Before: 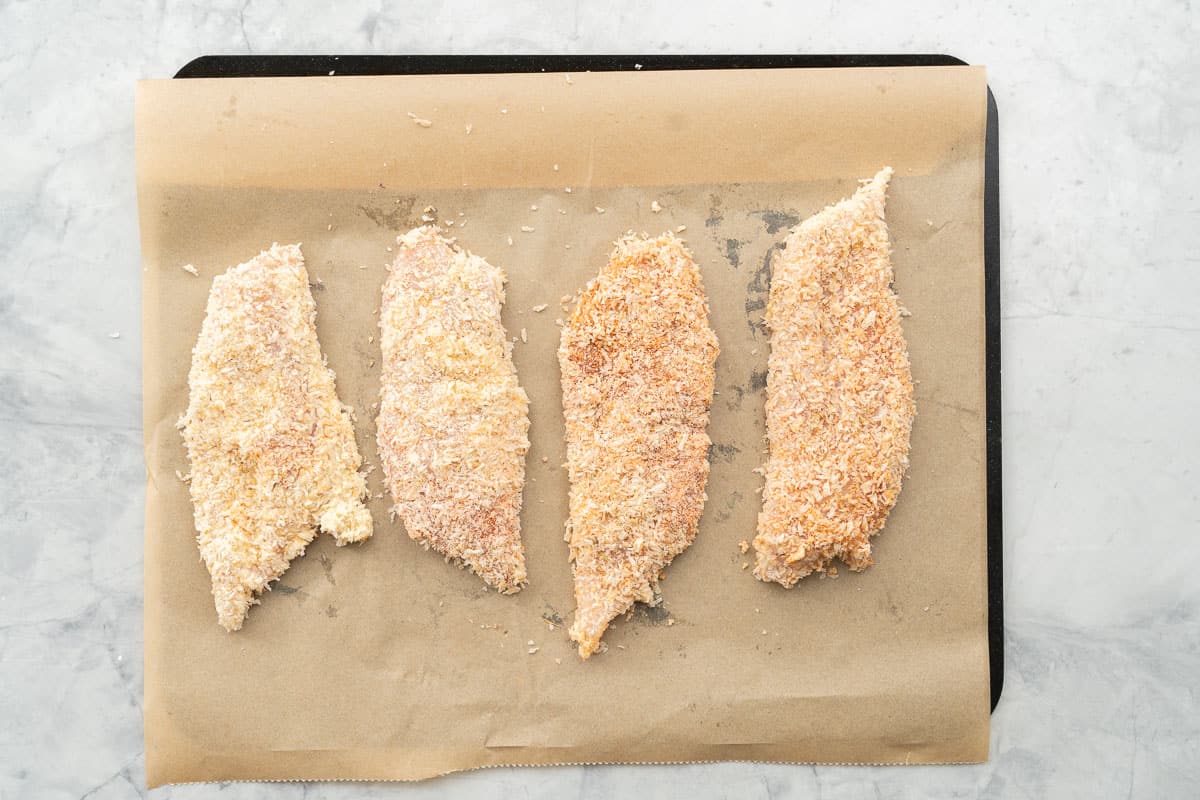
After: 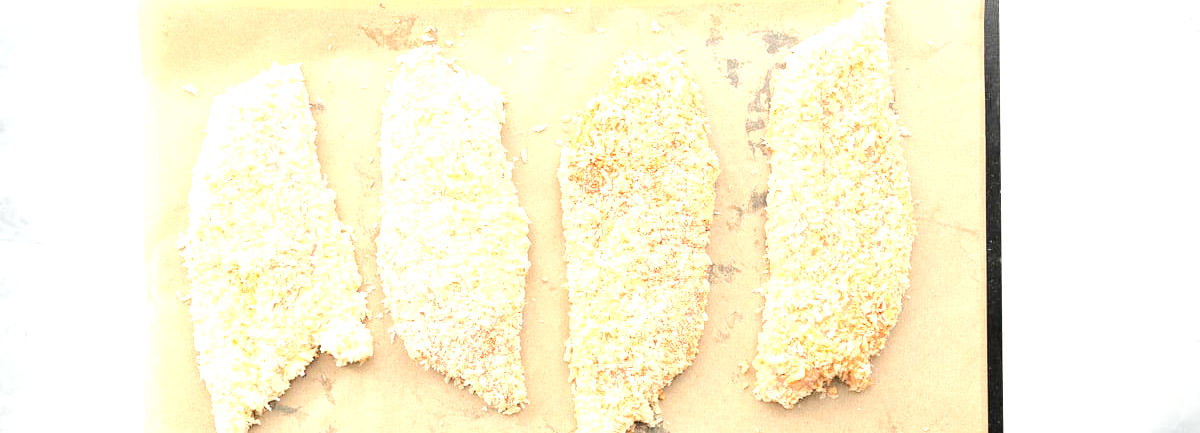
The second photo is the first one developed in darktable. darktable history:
exposure: black level correction 0, exposure 1.099 EV, compensate highlight preservation false
crop and rotate: top 22.57%, bottom 23.184%
vignetting: dithering 8-bit output
tone curve: curves: ch0 [(0, 0) (0.003, 0.002) (0.011, 0.009) (0.025, 0.018) (0.044, 0.03) (0.069, 0.043) (0.1, 0.057) (0.136, 0.079) (0.177, 0.125) (0.224, 0.178) (0.277, 0.255) (0.335, 0.341) (0.399, 0.443) (0.468, 0.553) (0.543, 0.644) (0.623, 0.718) (0.709, 0.779) (0.801, 0.849) (0.898, 0.929) (1, 1)]
